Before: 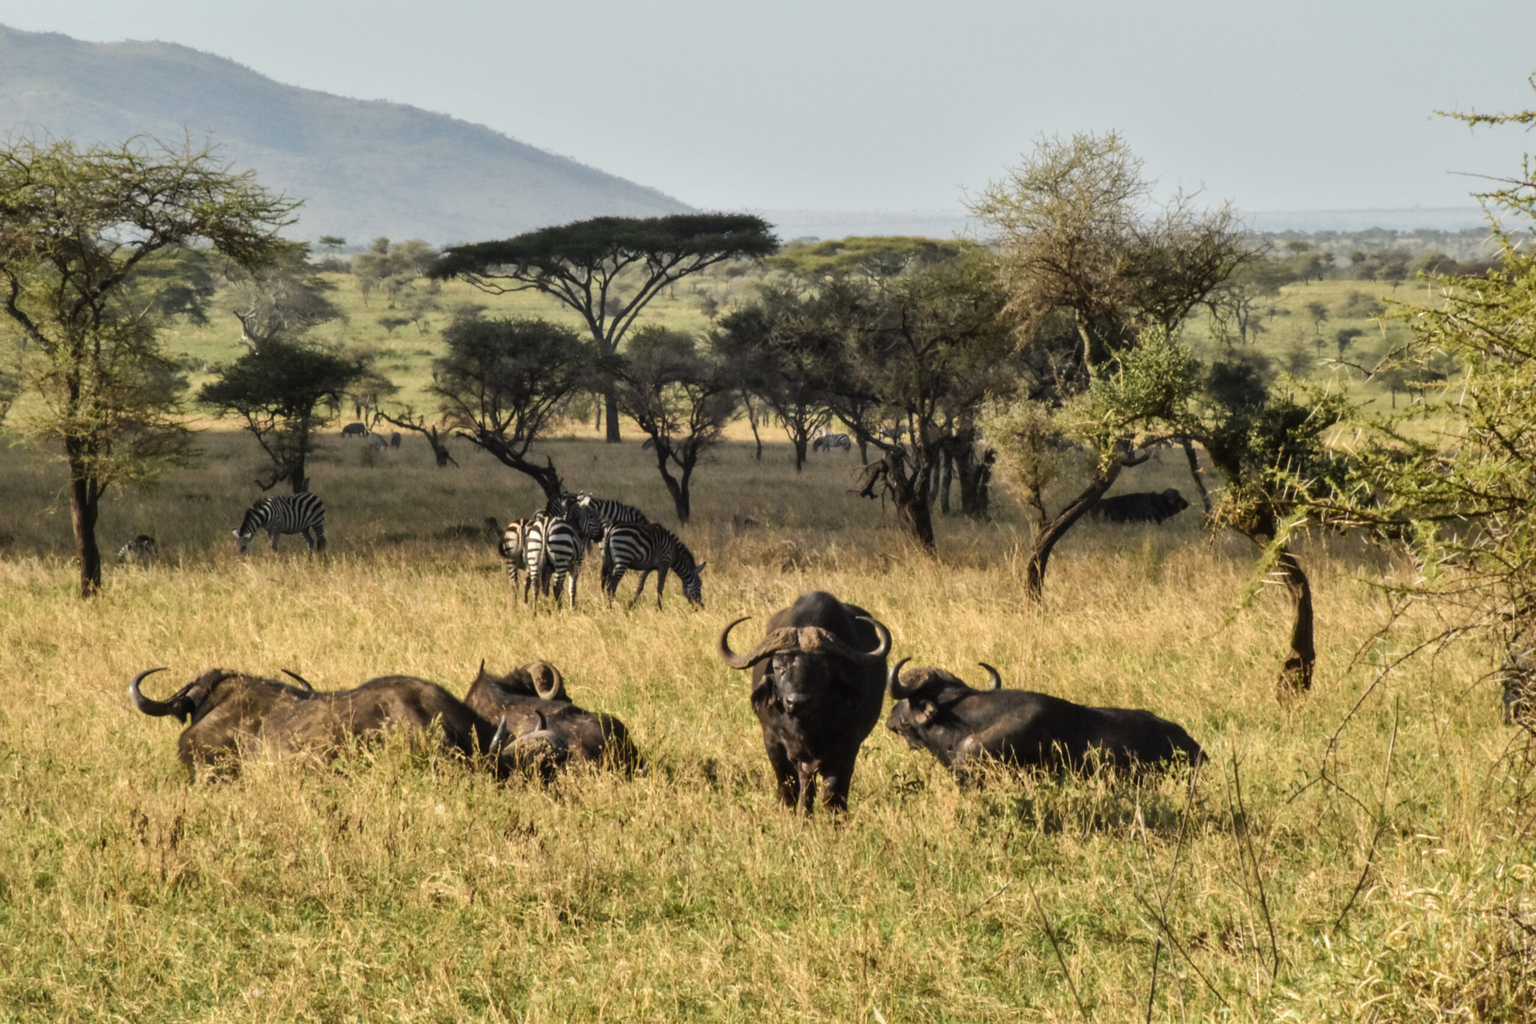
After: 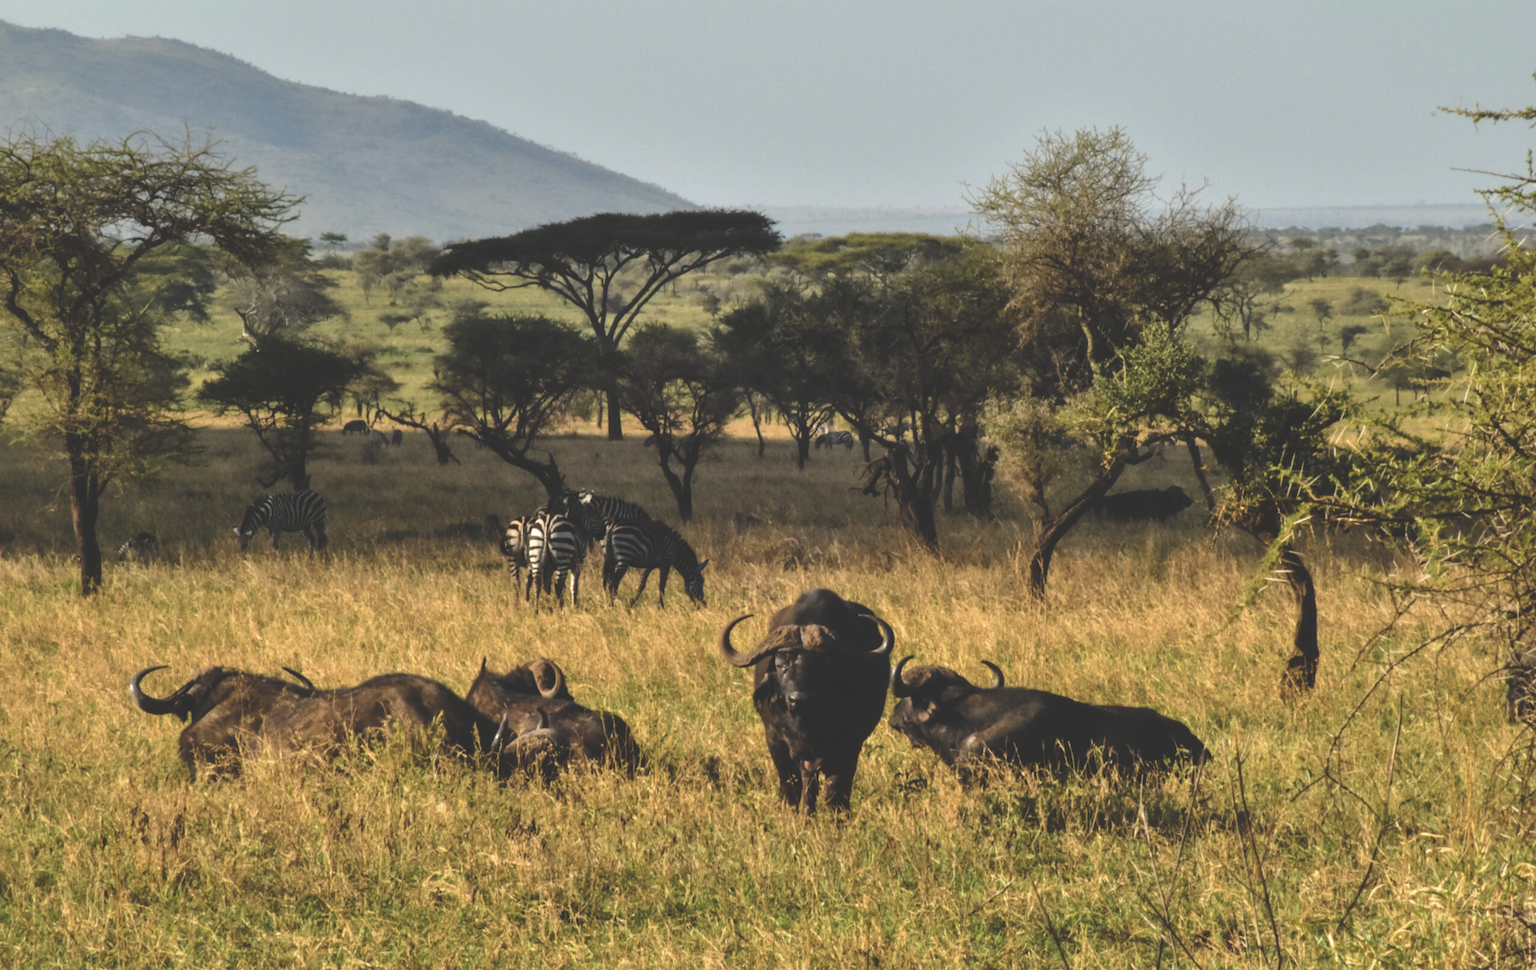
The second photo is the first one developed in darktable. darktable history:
rgb curve: curves: ch0 [(0, 0.186) (0.314, 0.284) (0.775, 0.708) (1, 1)], compensate middle gray true, preserve colors none
crop: top 0.448%, right 0.264%, bottom 5.045%
